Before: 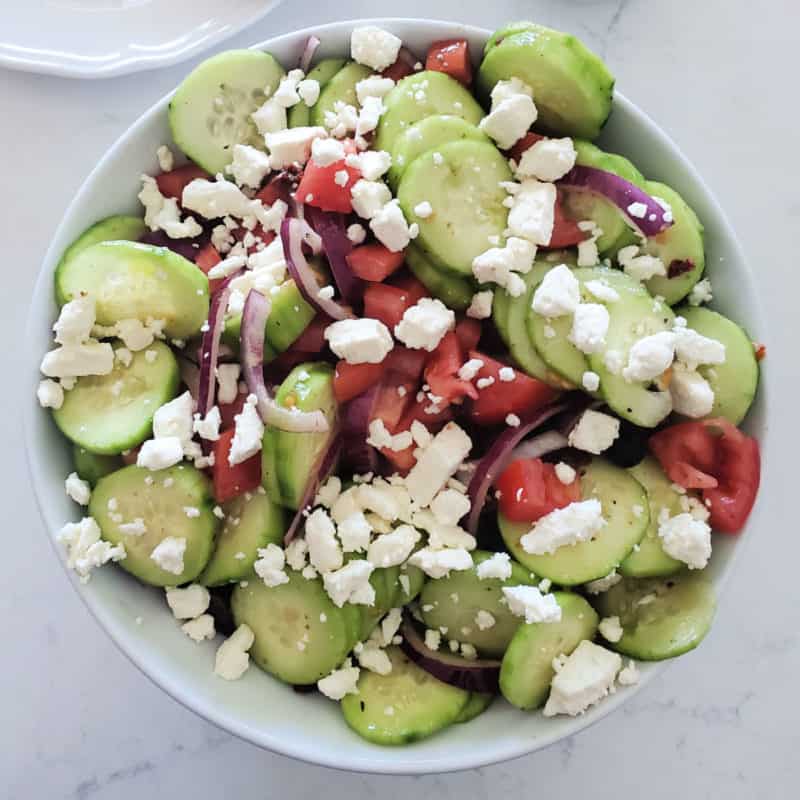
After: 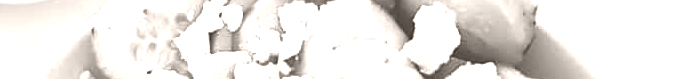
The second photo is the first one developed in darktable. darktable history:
crop and rotate: left 9.644%, top 9.491%, right 6.021%, bottom 80.509%
shadows and highlights: shadows 5, soften with gaussian
sharpen: on, module defaults
colorize: hue 34.49°, saturation 35.33%, source mix 100%, lightness 55%, version 1
